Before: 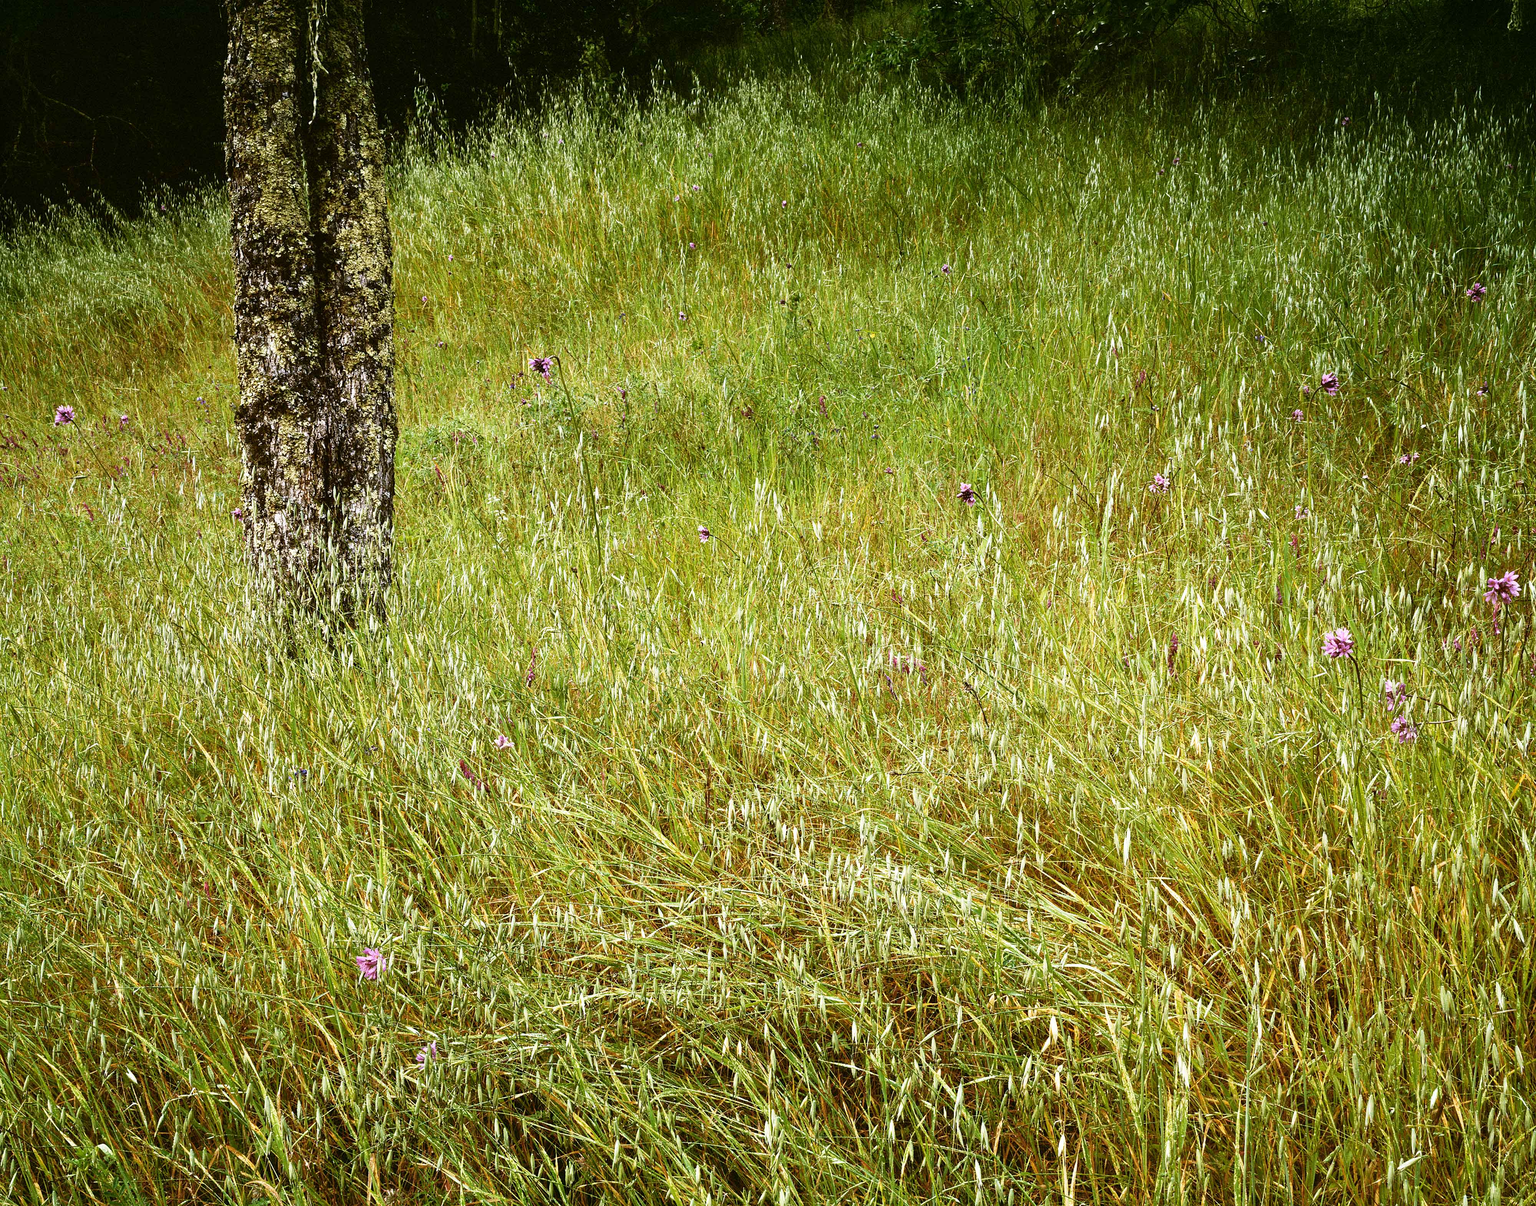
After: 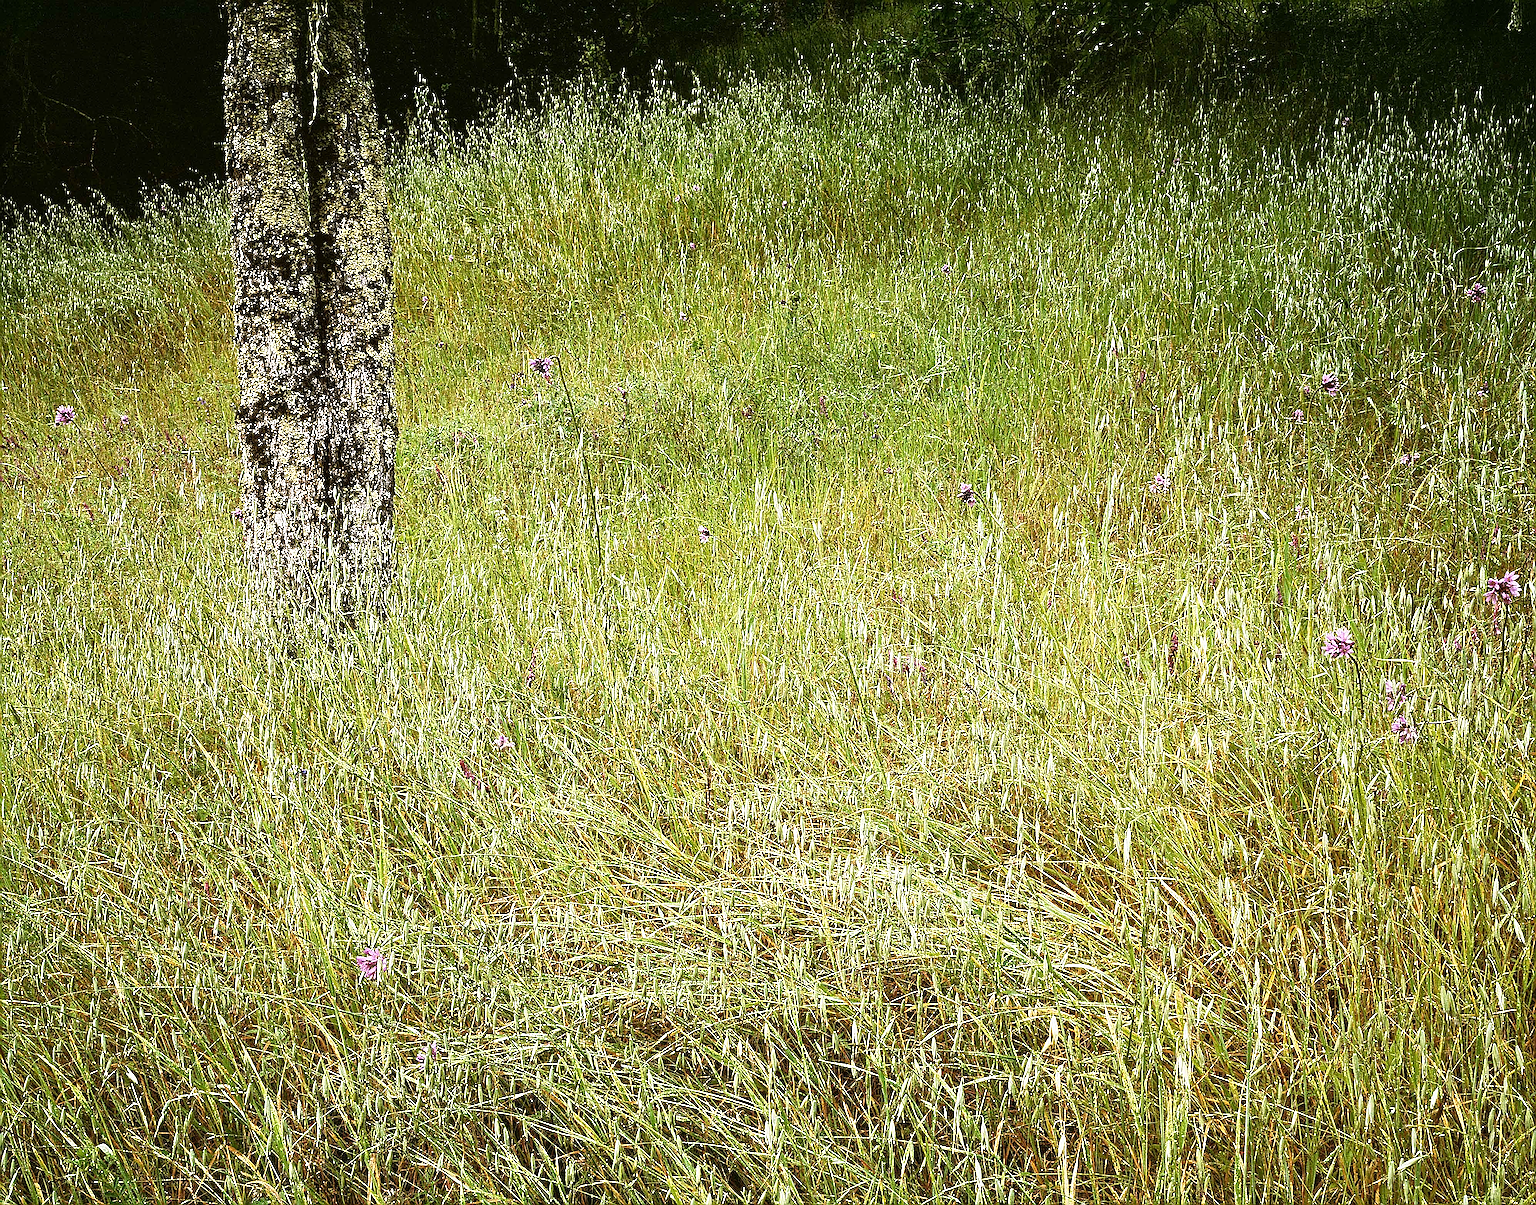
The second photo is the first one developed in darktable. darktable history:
color balance rgb: global vibrance 6.81%, saturation formula JzAzBz (2021)
sharpen: amount 2
